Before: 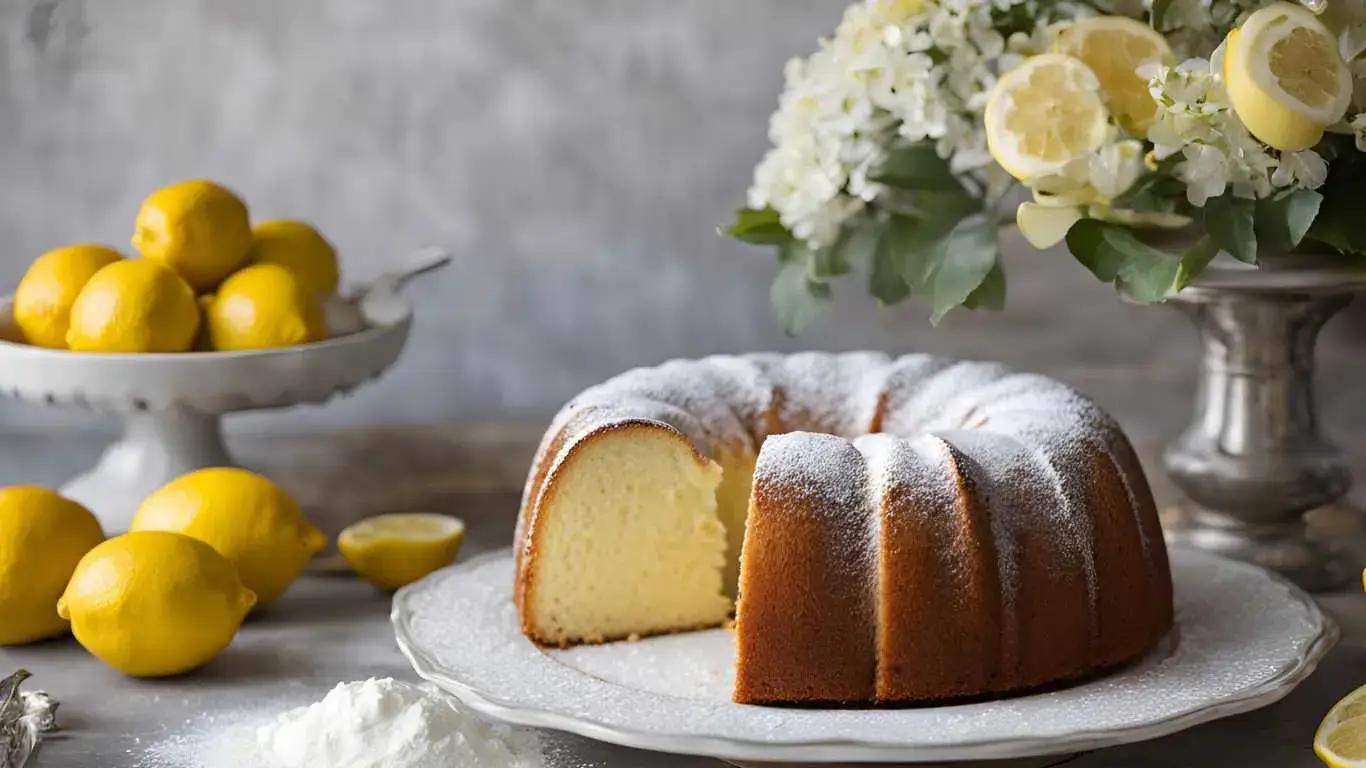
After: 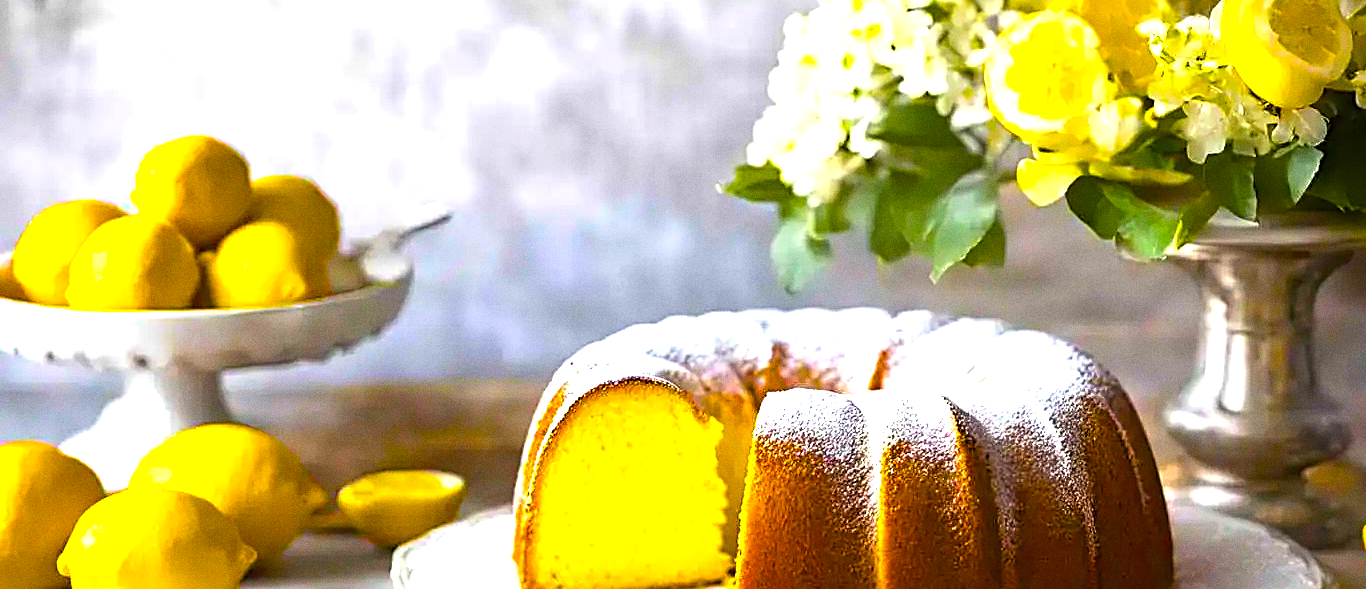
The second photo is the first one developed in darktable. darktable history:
crop: top 5.667%, bottom 17.637%
sharpen: amount 0.75
color balance rgb: linear chroma grading › global chroma 20%, perceptual saturation grading › global saturation 65%, perceptual saturation grading › highlights 50%, perceptual saturation grading › shadows 30%, perceptual brilliance grading › global brilliance 12%, perceptual brilliance grading › highlights 15%, global vibrance 20%
exposure: black level correction 0, exposure 0.5 EV, compensate exposure bias true, compensate highlight preservation false
grain: coarseness 0.09 ISO
shadows and highlights: shadows 25, highlights -25
